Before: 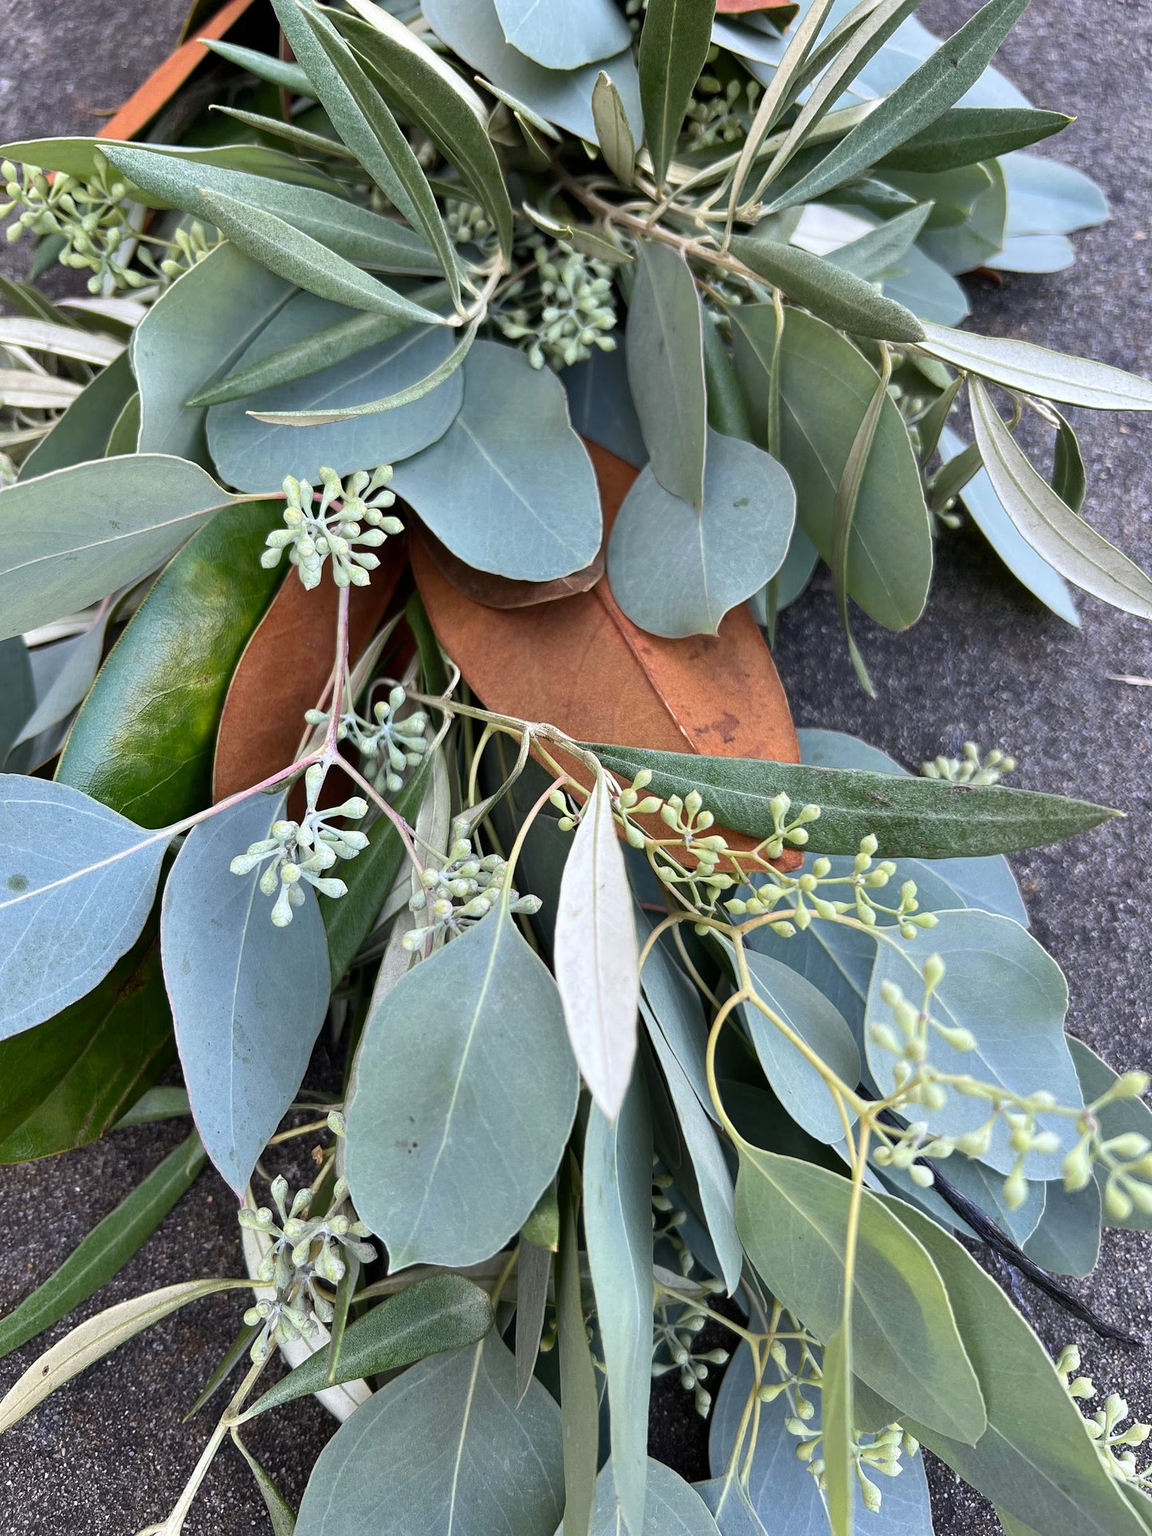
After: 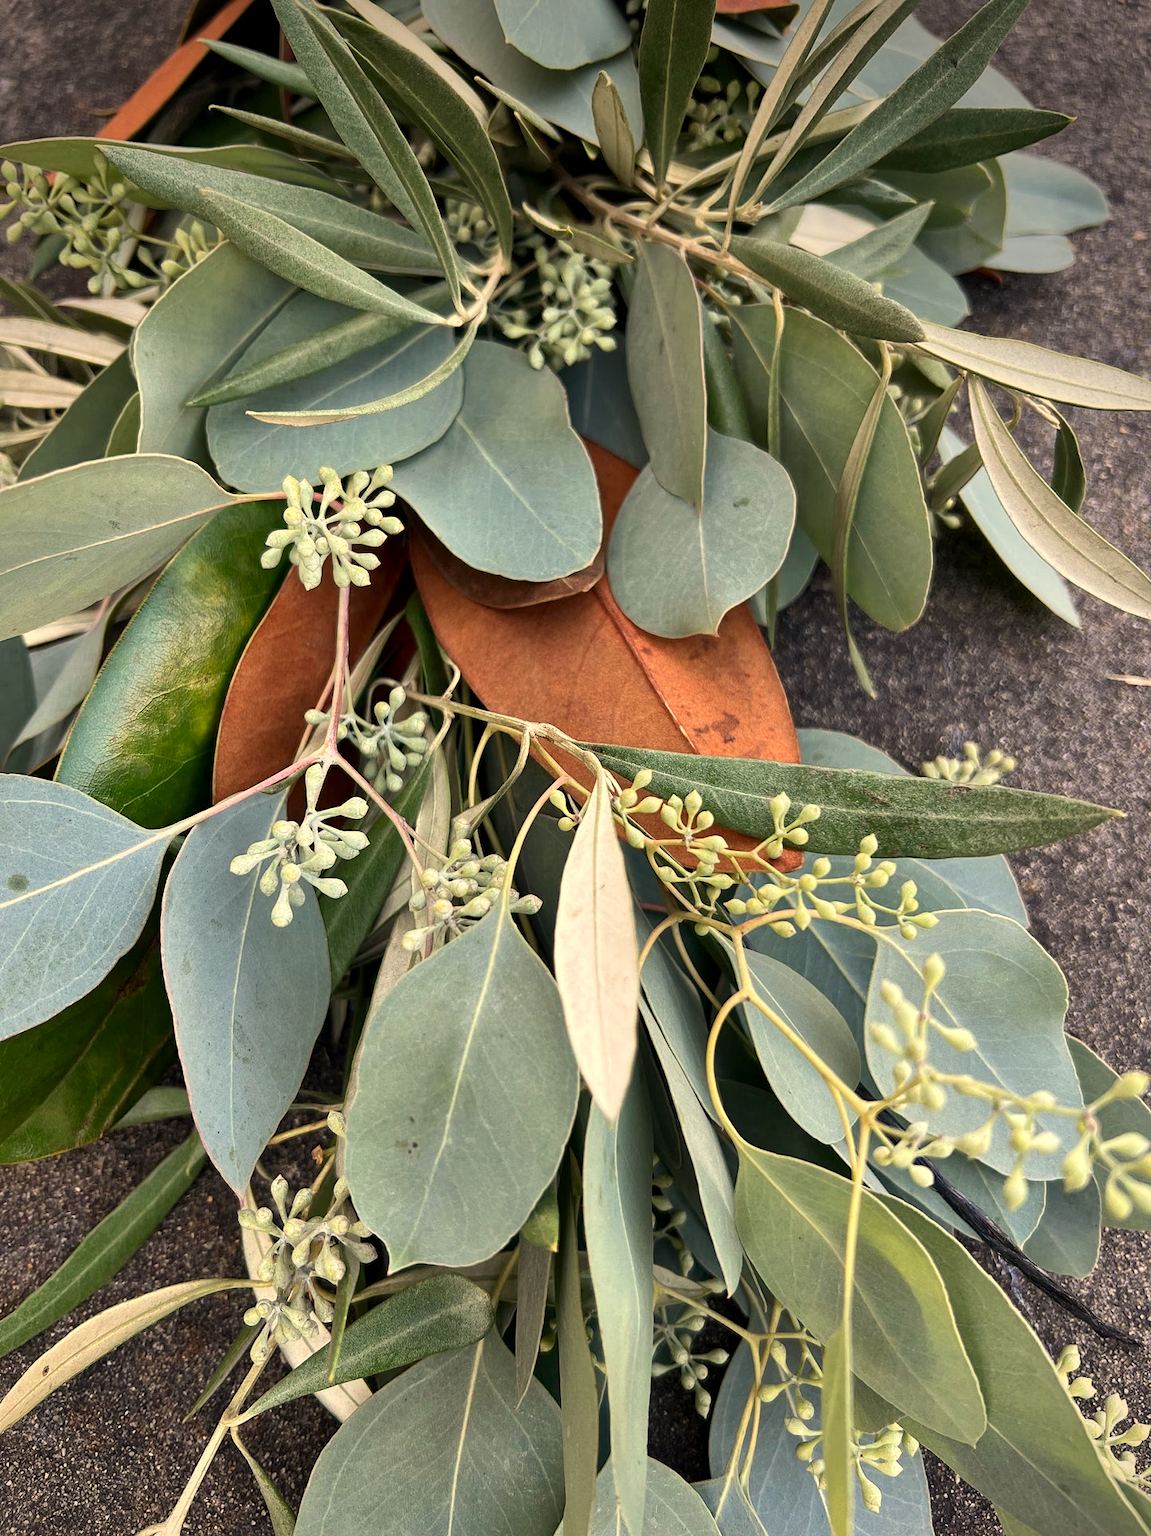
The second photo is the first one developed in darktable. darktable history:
vignetting: brightness -0.629, saturation -0.007, center (-0.028, 0.239)
contrast brightness saturation: contrast -0.02, brightness -0.01, saturation 0.03
white balance: red 1.123, blue 0.83
local contrast: mode bilateral grid, contrast 20, coarseness 50, detail 132%, midtone range 0.2
